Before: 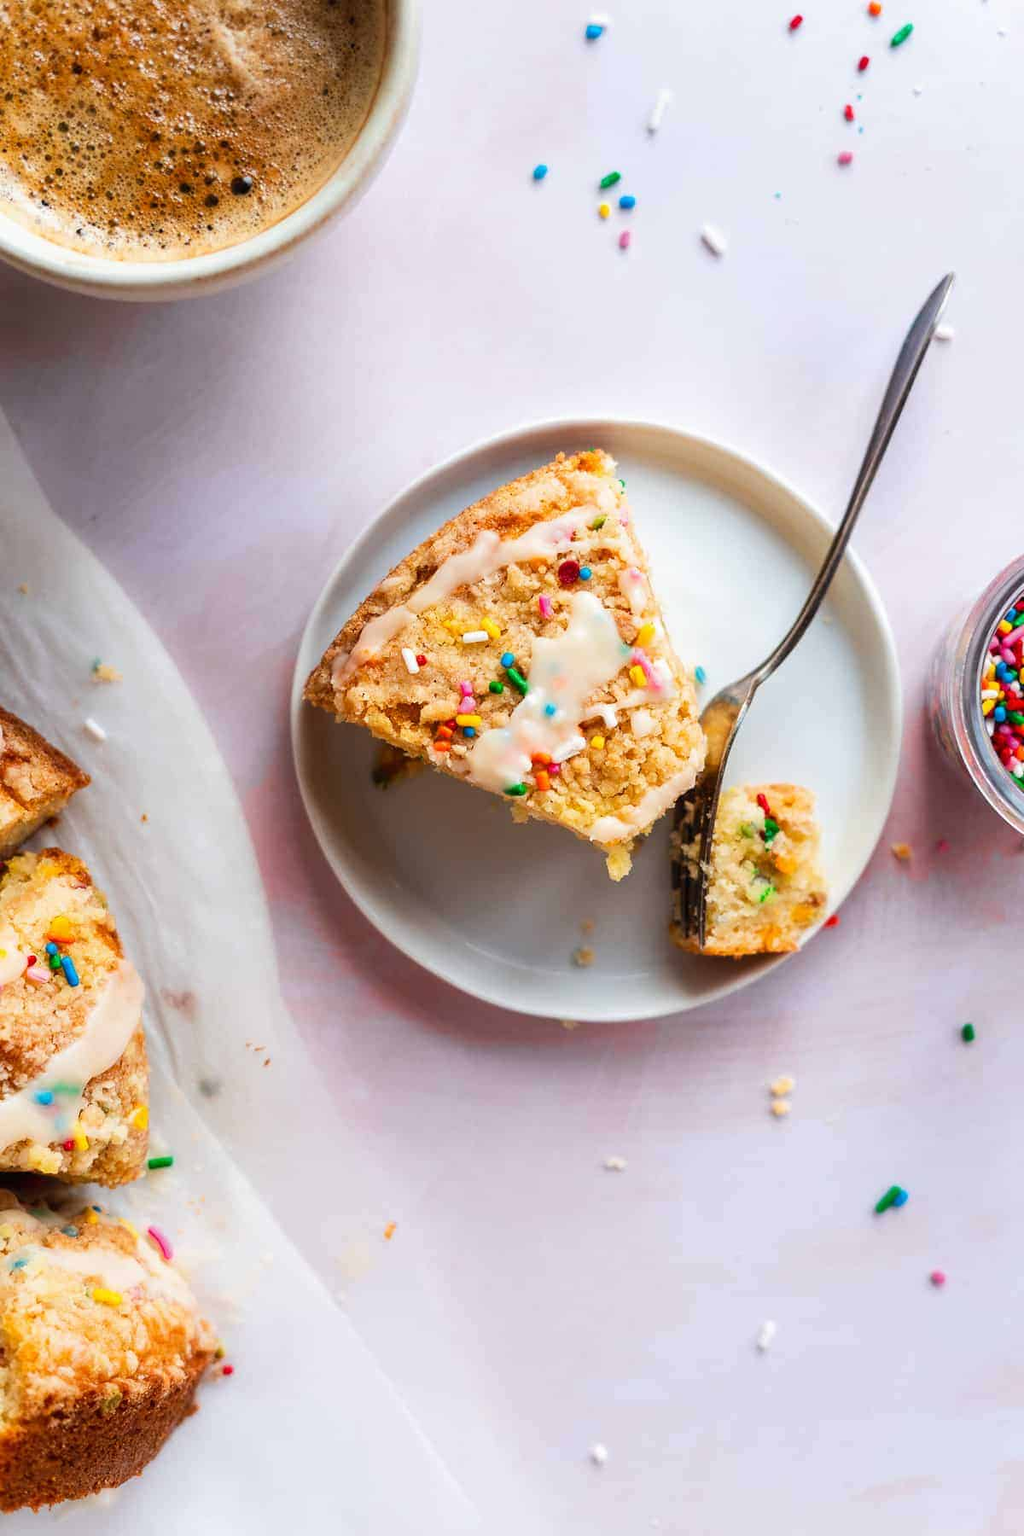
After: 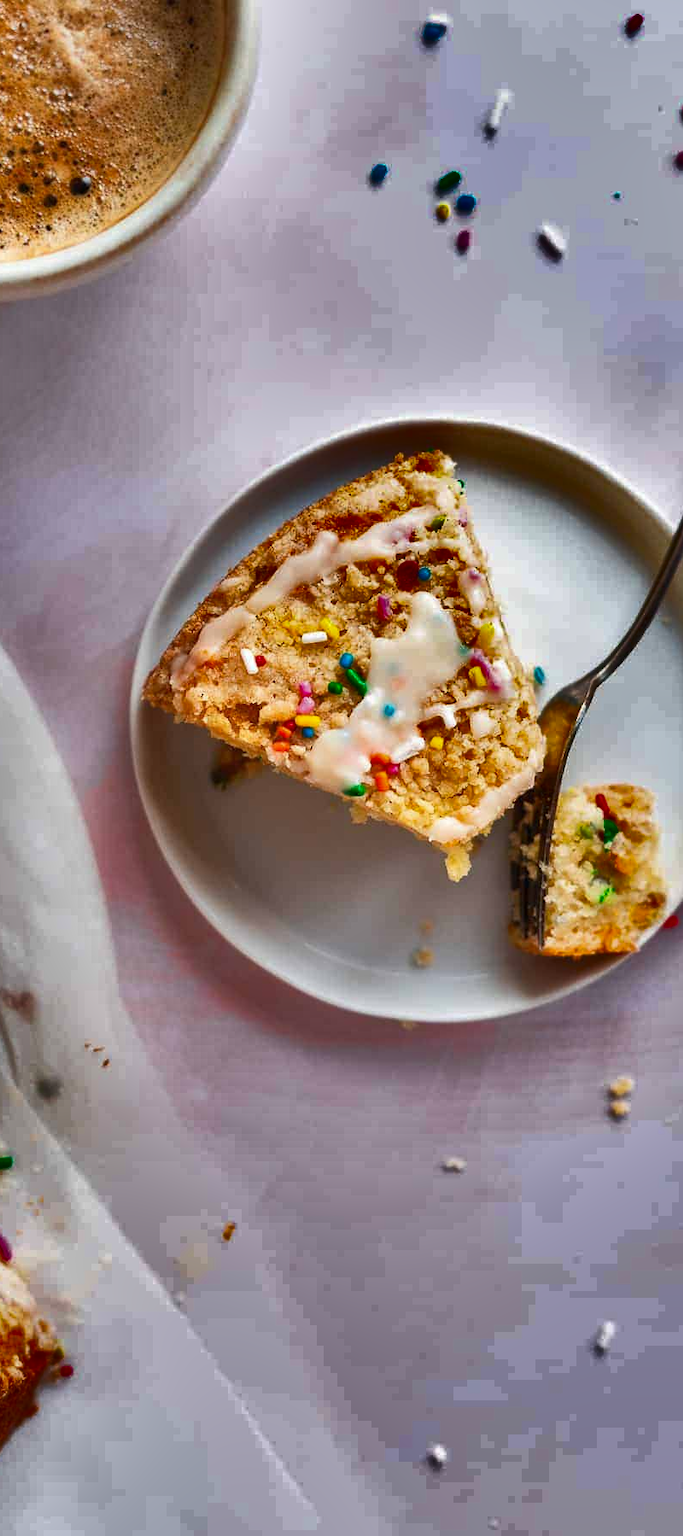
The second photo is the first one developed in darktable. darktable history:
shadows and highlights: shadows 19.17, highlights -85.01, soften with gaussian
crop and rotate: left 15.783%, right 17.516%
tone equalizer: on, module defaults
